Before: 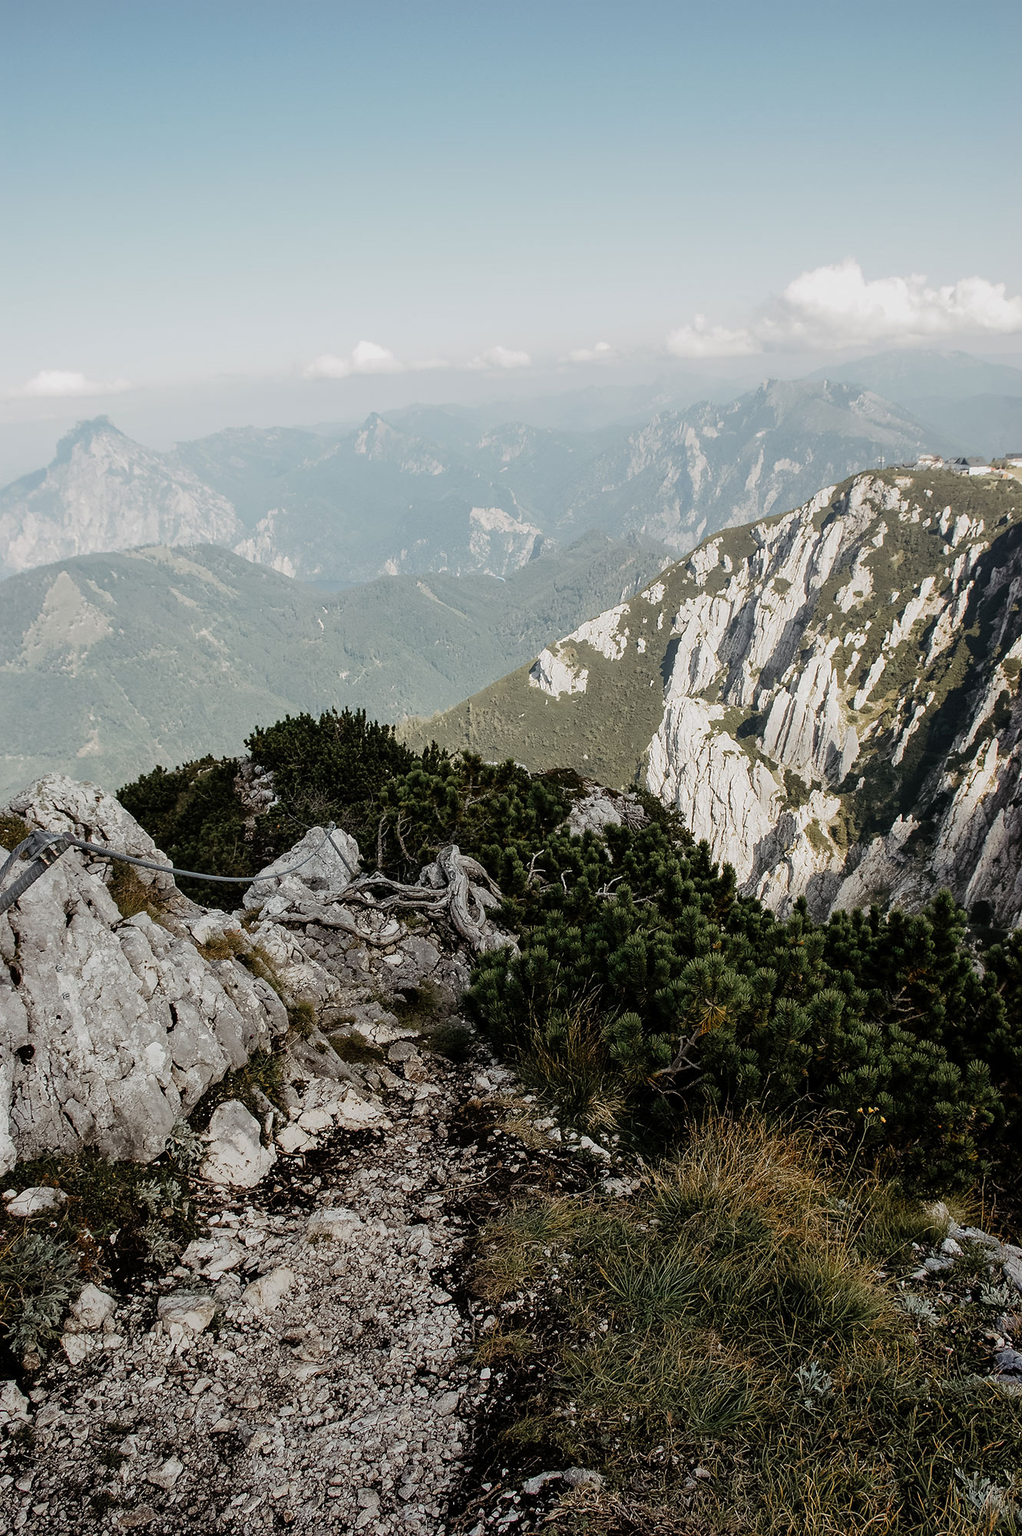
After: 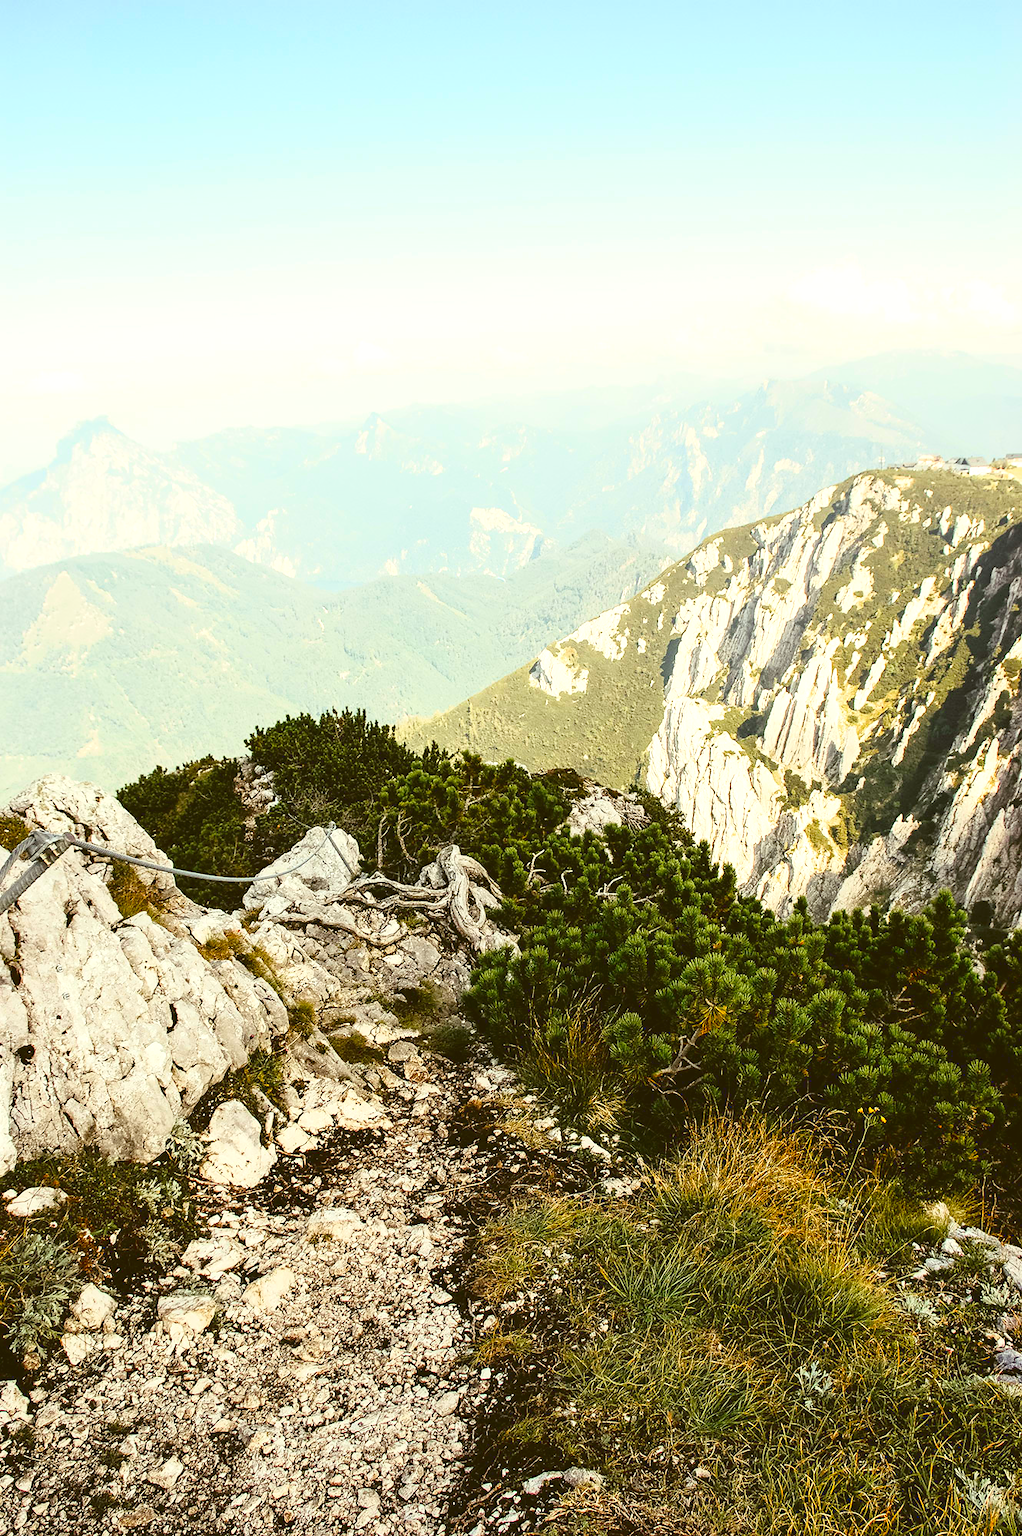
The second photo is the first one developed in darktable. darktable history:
exposure: black level correction -0.002, exposure 1.358 EV, compensate highlight preservation false
tone curve: curves: ch0 [(0, 0.074) (0.129, 0.136) (0.285, 0.301) (0.689, 0.764) (0.854, 0.926) (0.987, 0.977)]; ch1 [(0, 0) (0.337, 0.249) (0.434, 0.437) (0.485, 0.491) (0.515, 0.495) (0.566, 0.57) (0.625, 0.625) (0.764, 0.806) (1, 1)]; ch2 [(0, 0) (0.314, 0.301) (0.401, 0.411) (0.505, 0.499) (0.54, 0.54) (0.608, 0.613) (0.706, 0.735) (1, 1)], color space Lab, linked channels, preserve colors none
color correction: highlights a* -1.8, highlights b* 10.45, shadows a* 0.332, shadows b* 19.12
color balance rgb: shadows lift › chroma 3.06%, shadows lift › hue 282.03°, linear chroma grading › global chroma 10.346%, perceptual saturation grading › global saturation 17.288%, global vibrance -7.478%, contrast -13.037%, saturation formula JzAzBz (2021)
